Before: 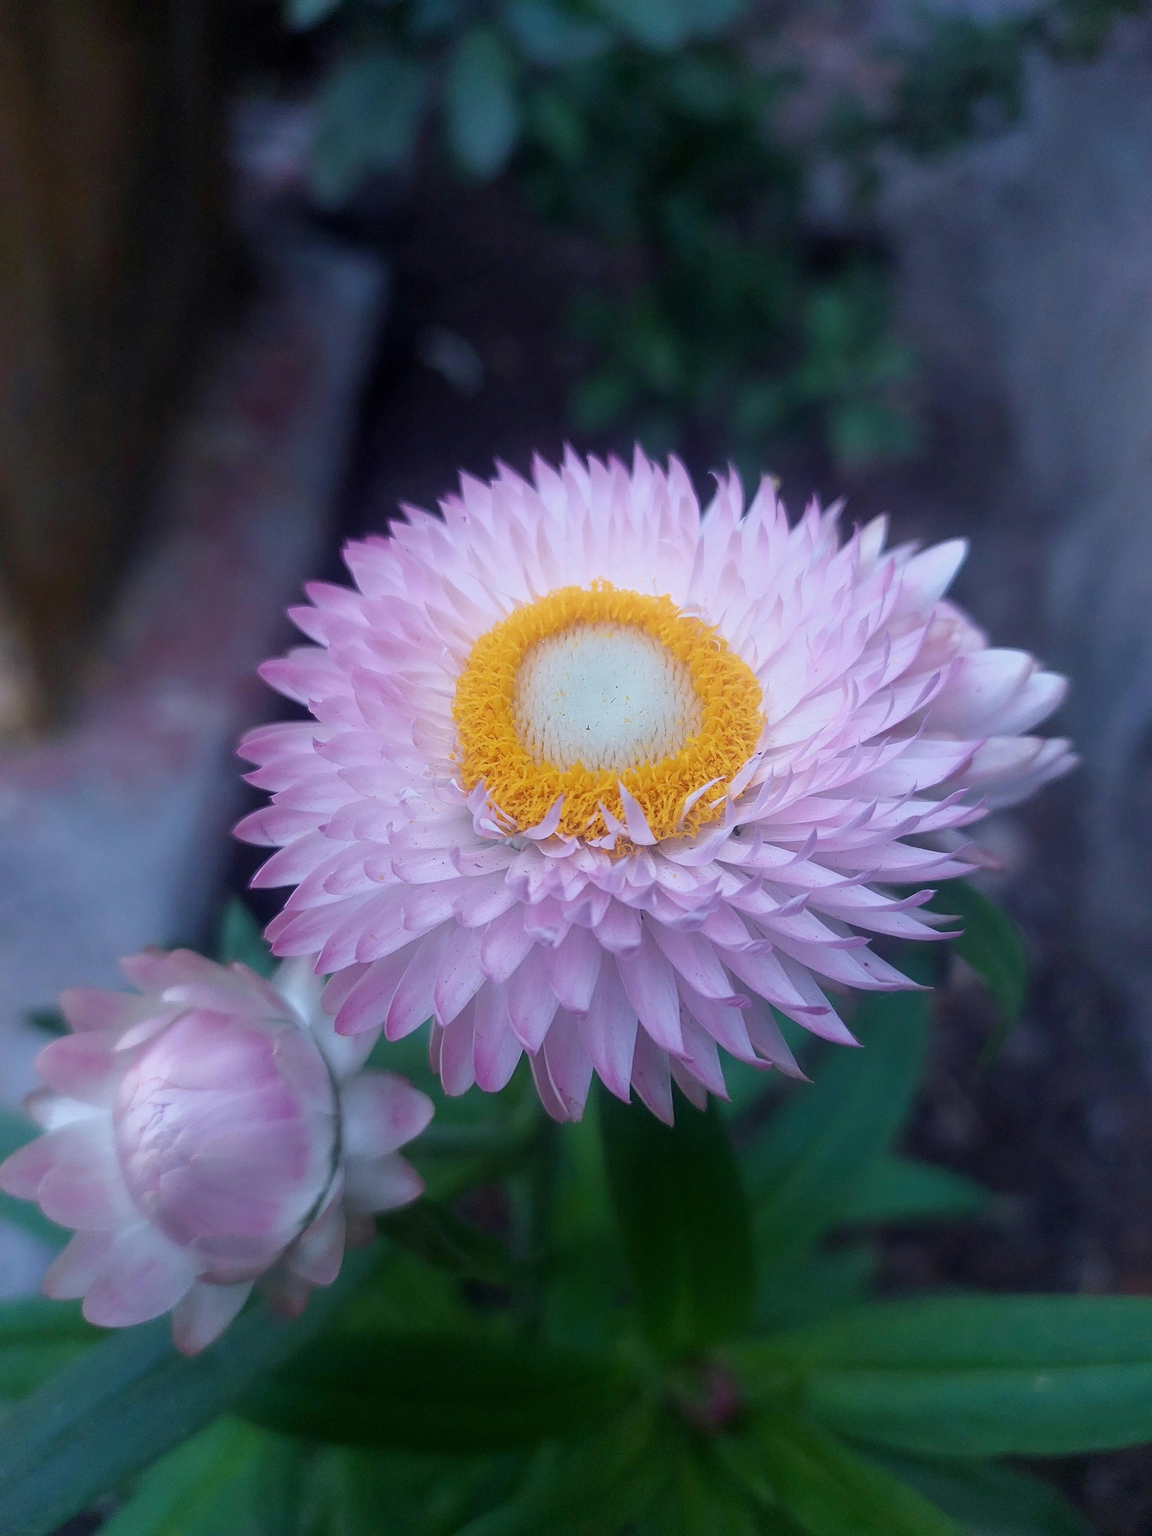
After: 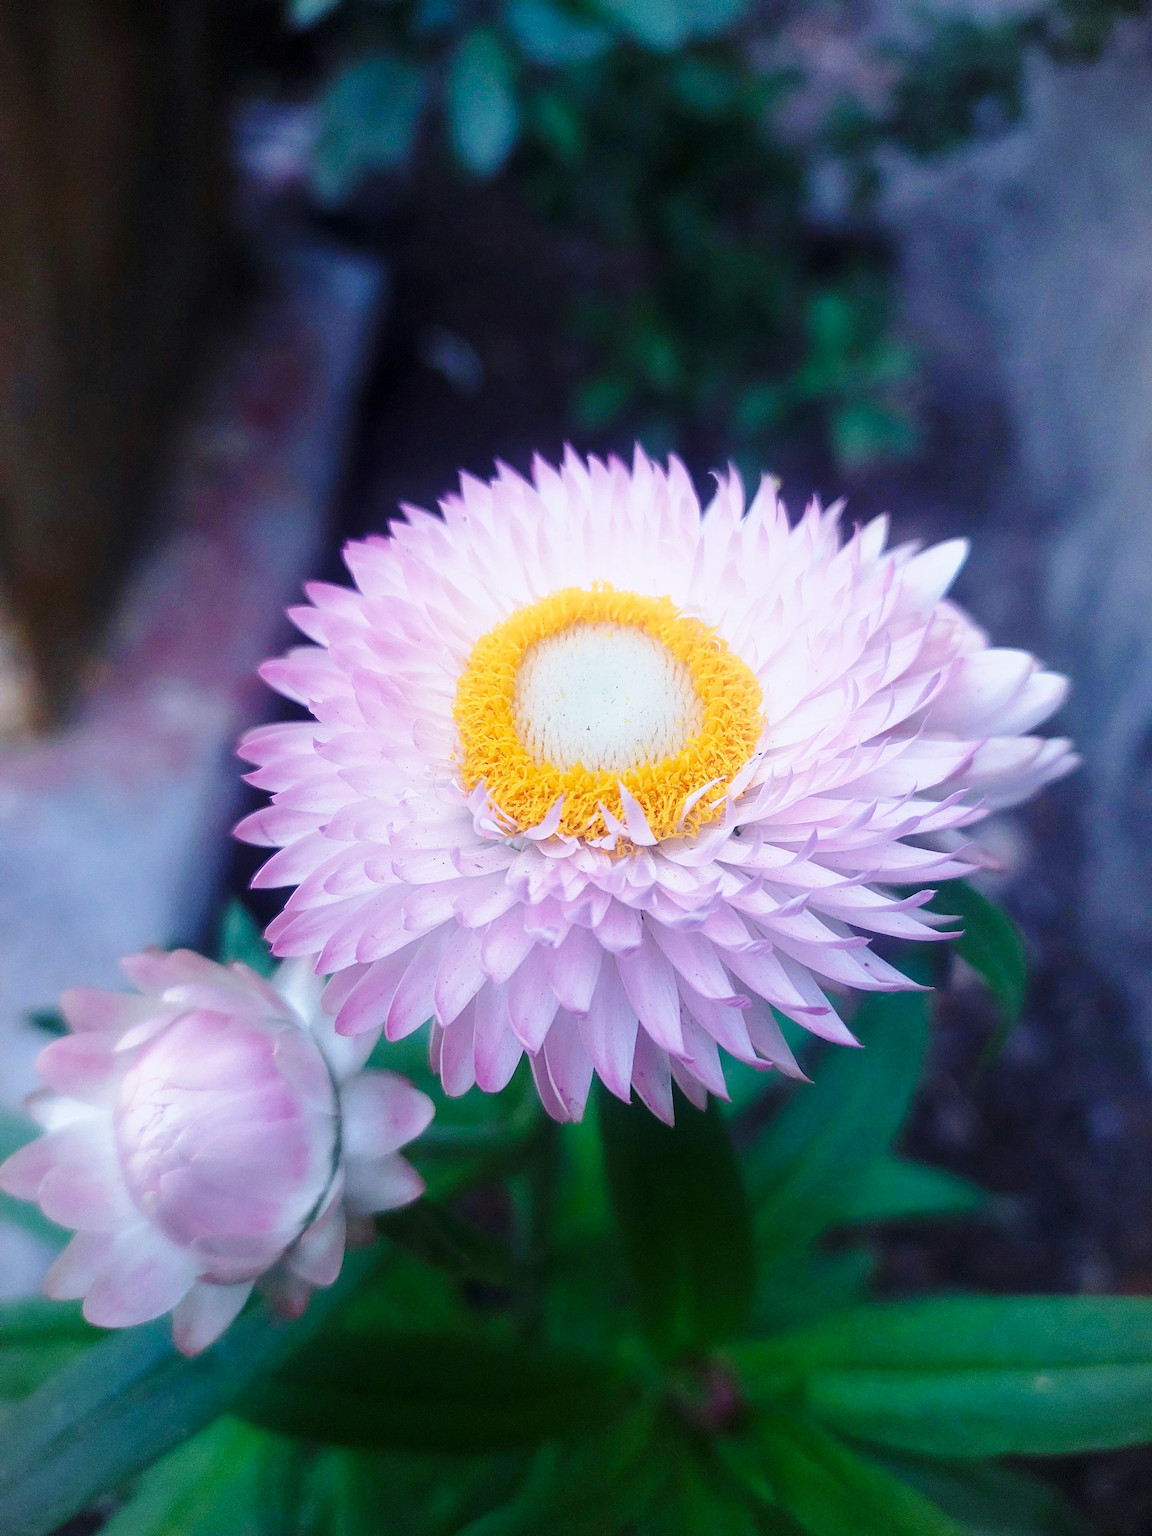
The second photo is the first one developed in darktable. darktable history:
base curve: curves: ch0 [(0, 0) (0.028, 0.03) (0.121, 0.232) (0.46, 0.748) (0.859, 0.968) (1, 1)], preserve colors none
vignetting: fall-off start 100%, fall-off radius 64.94%, automatic ratio true, unbound false
